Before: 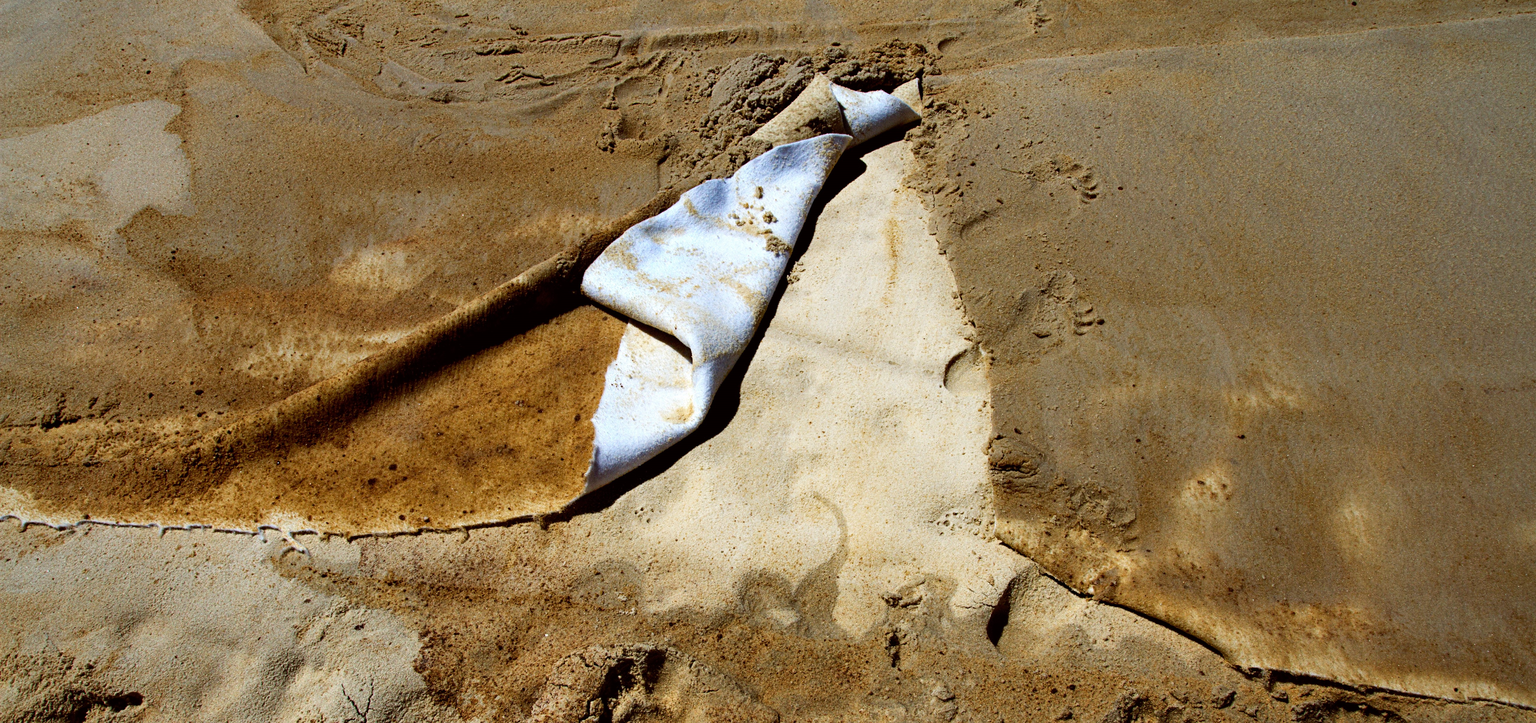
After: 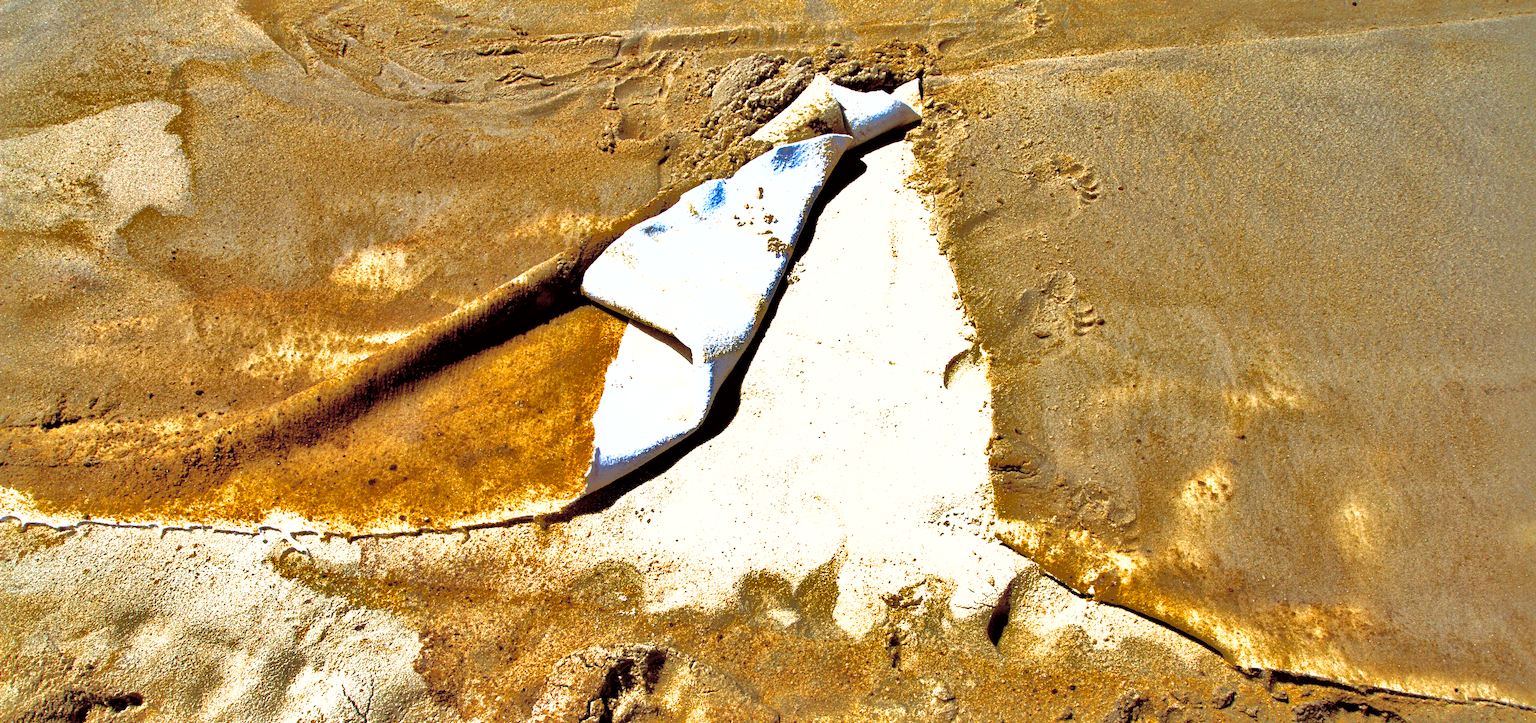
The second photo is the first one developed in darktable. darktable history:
contrast brightness saturation: brightness 0.155
shadows and highlights: shadows 38.73, highlights -75.86
exposure: black level correction 0.001, exposure 1.399 EV, compensate exposure bias true, compensate highlight preservation false
